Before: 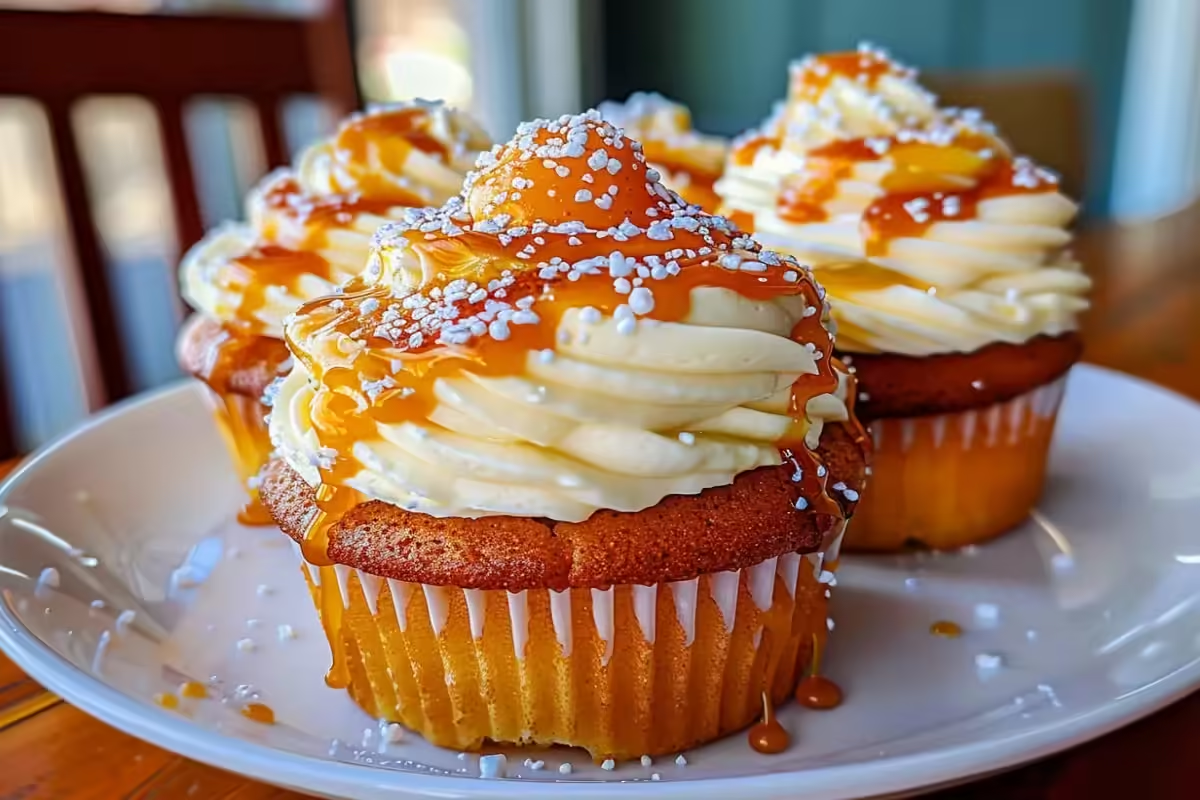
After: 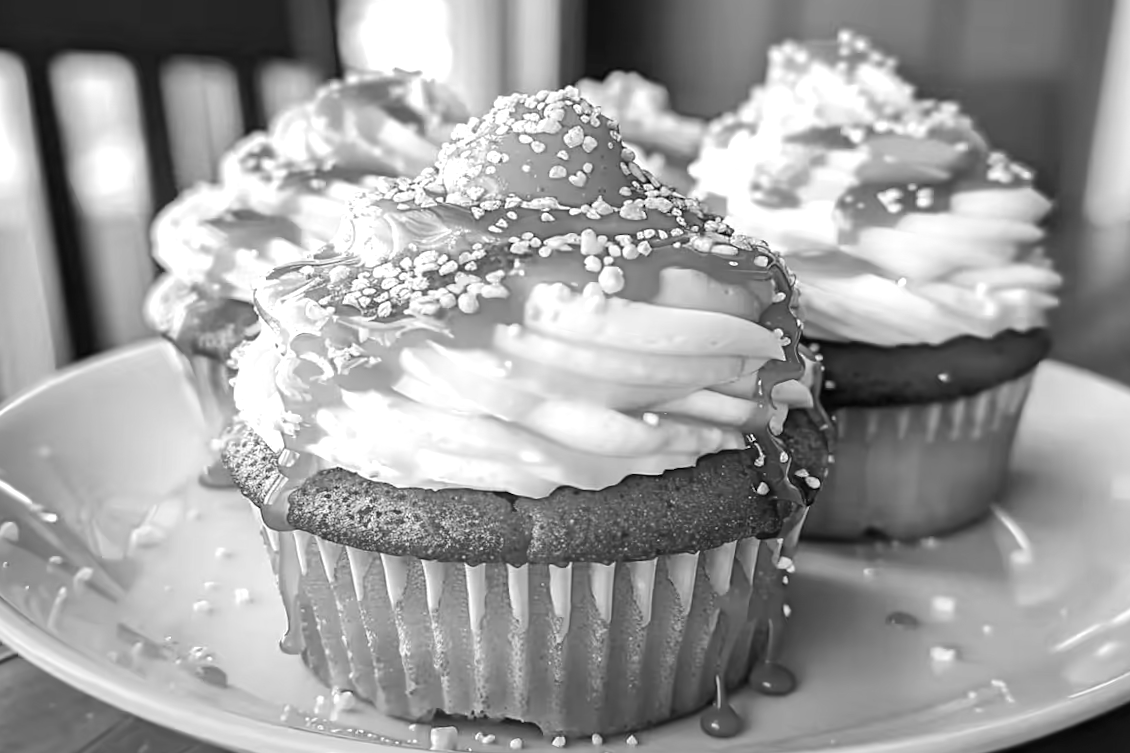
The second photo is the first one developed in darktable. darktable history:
crop and rotate: angle -2.38°
exposure: exposure 0.6 EV, compensate highlight preservation false
monochrome: on, module defaults
